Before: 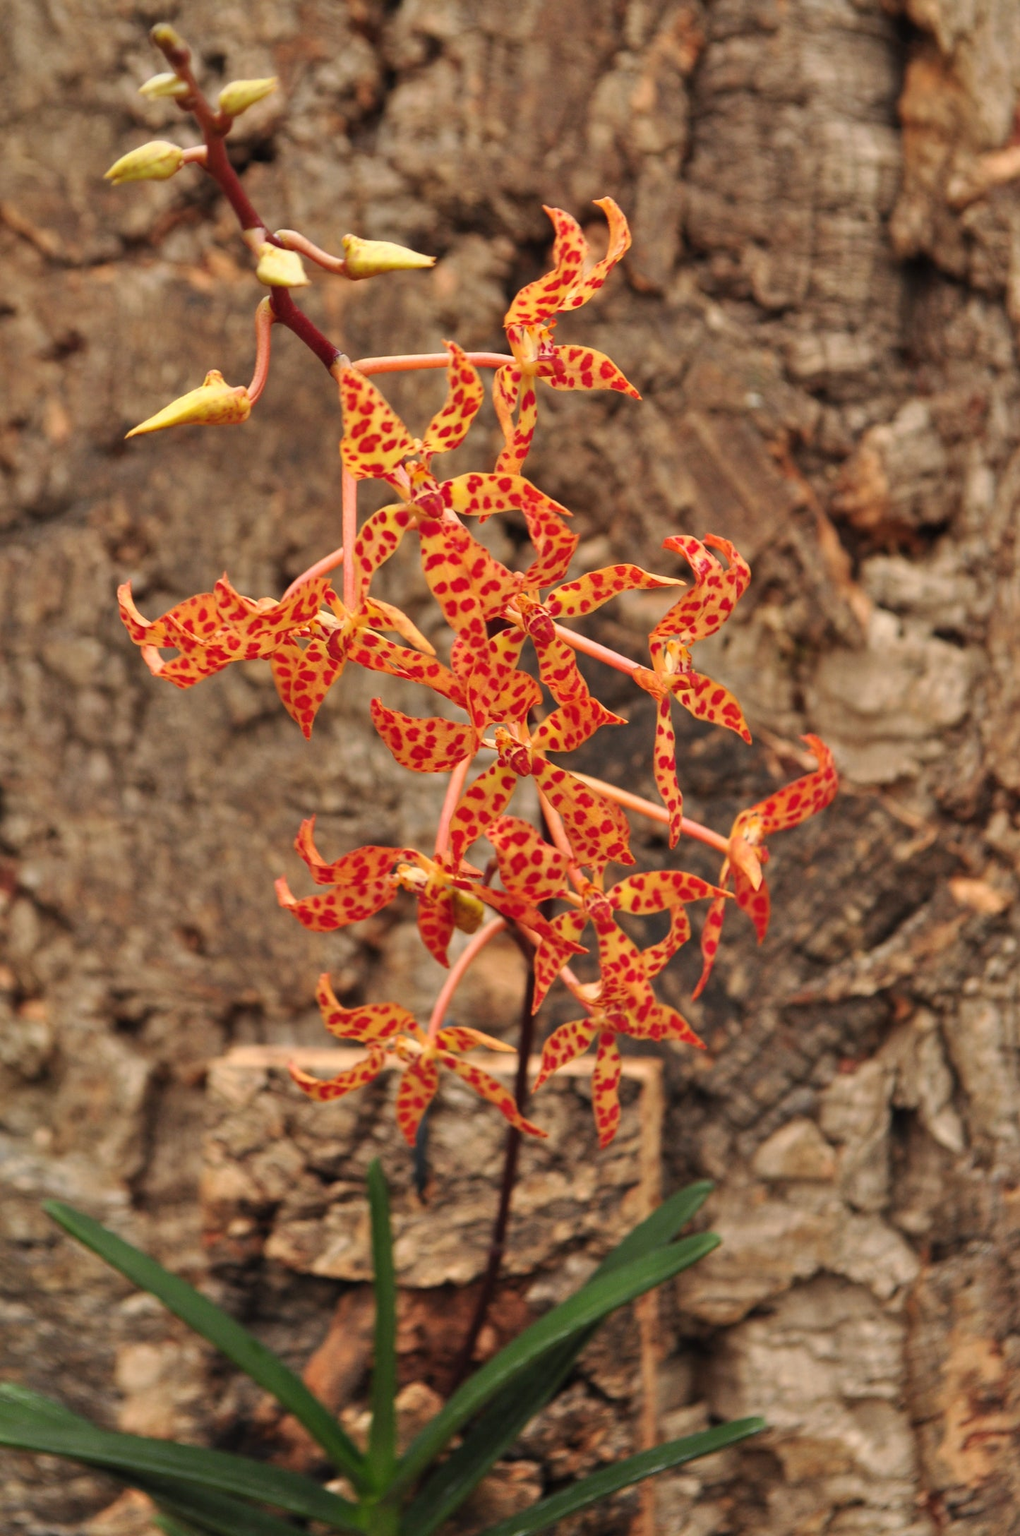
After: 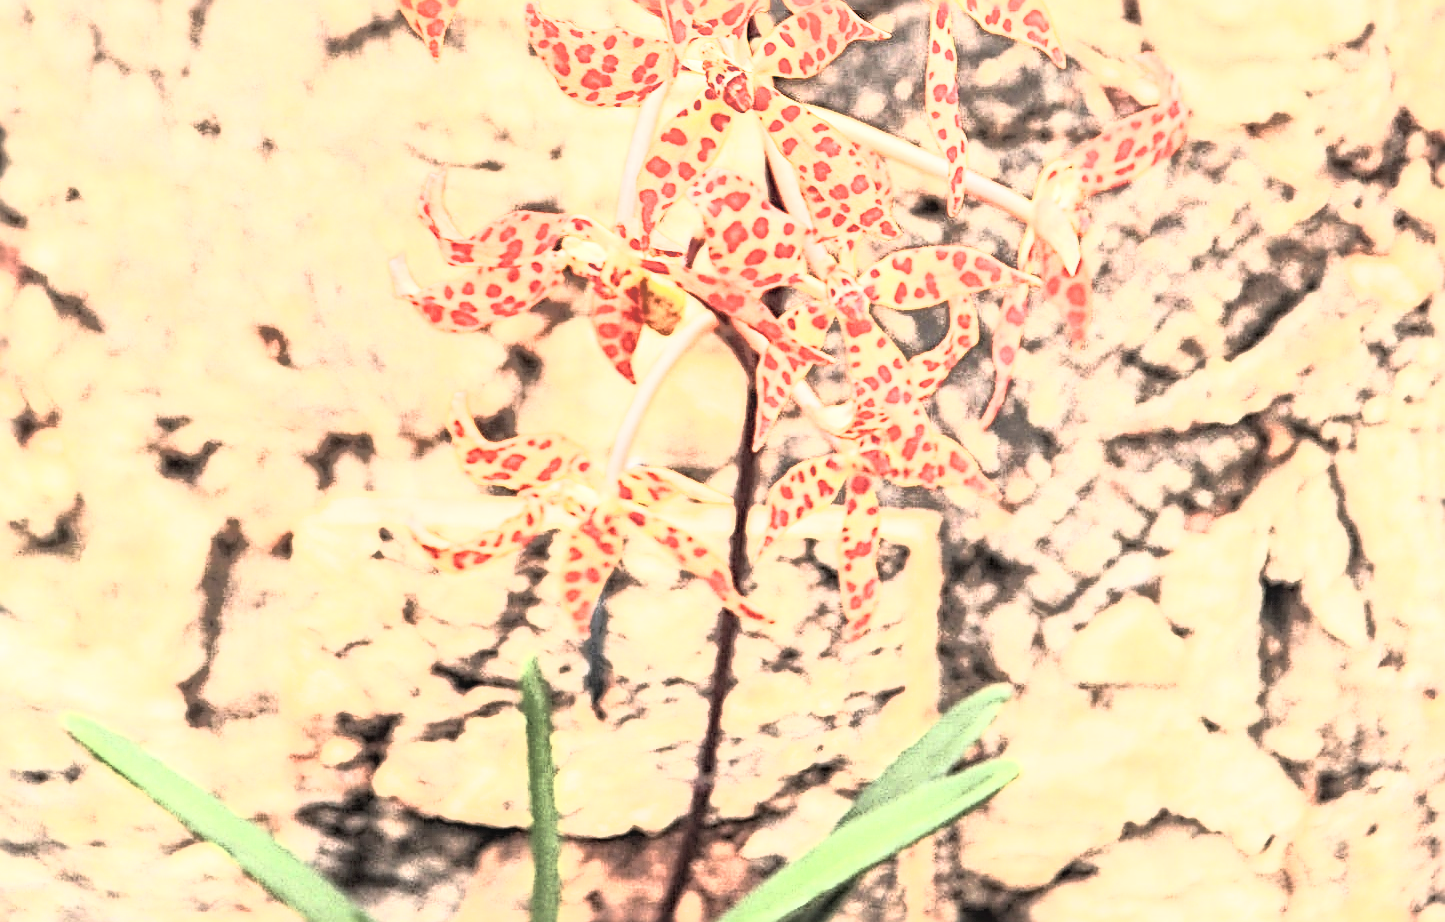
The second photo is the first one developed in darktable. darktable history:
sharpen: radius 3.684, amount 0.917
exposure: exposure 1.99 EV, compensate highlight preservation false
local contrast: detail 130%
tone curve: curves: ch0 [(0, 0) (0.003, 0.001) (0.011, 0.005) (0.025, 0.01) (0.044, 0.019) (0.069, 0.029) (0.1, 0.042) (0.136, 0.078) (0.177, 0.129) (0.224, 0.182) (0.277, 0.246) (0.335, 0.318) (0.399, 0.396) (0.468, 0.481) (0.543, 0.573) (0.623, 0.672) (0.709, 0.777) (0.801, 0.881) (0.898, 0.975) (1, 1)], color space Lab, independent channels, preserve colors none
contrast brightness saturation: contrast 0.557, brightness 0.578, saturation -0.335
shadows and highlights: on, module defaults
crop: top 45.371%, bottom 12.246%
filmic rgb: black relative exposure -6.07 EV, white relative exposure 6.96 EV, hardness 2.26, color science v6 (2022)
